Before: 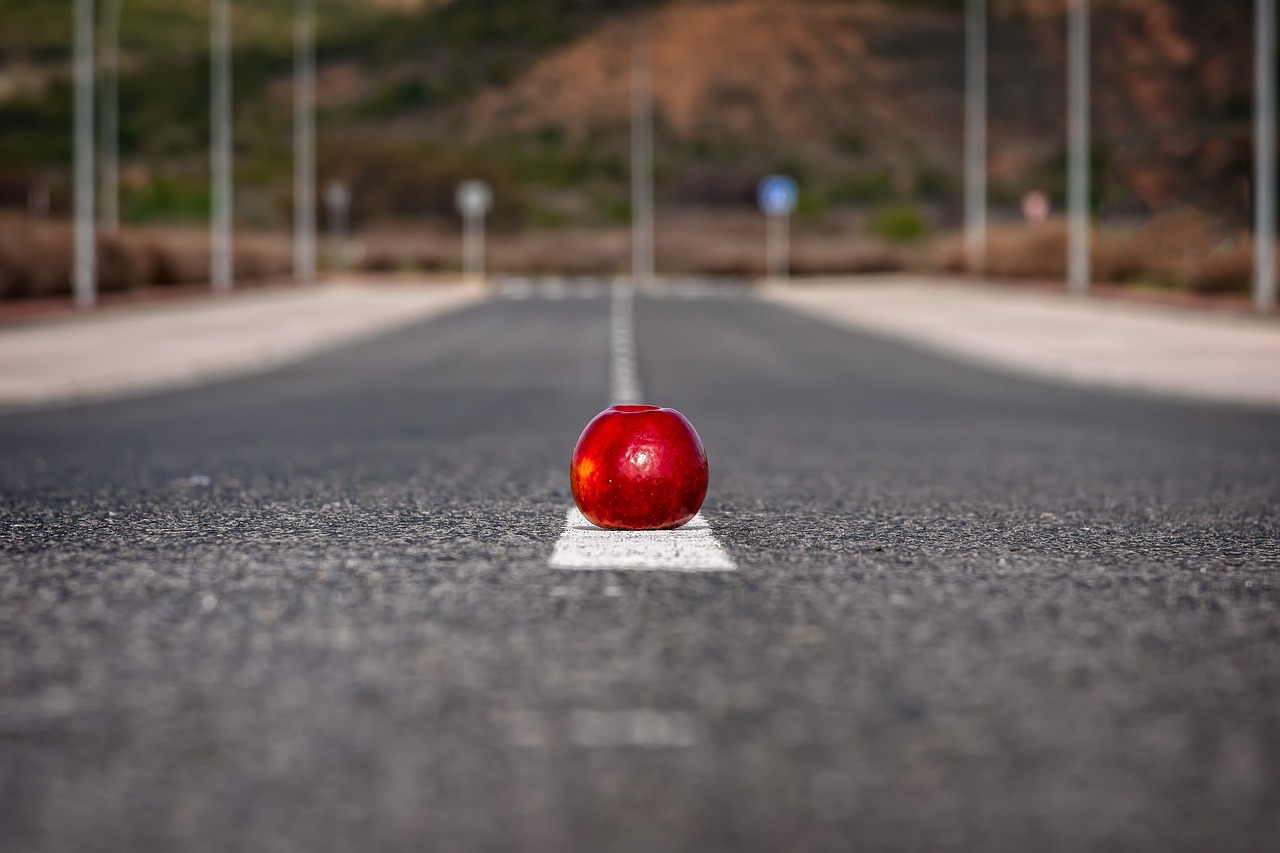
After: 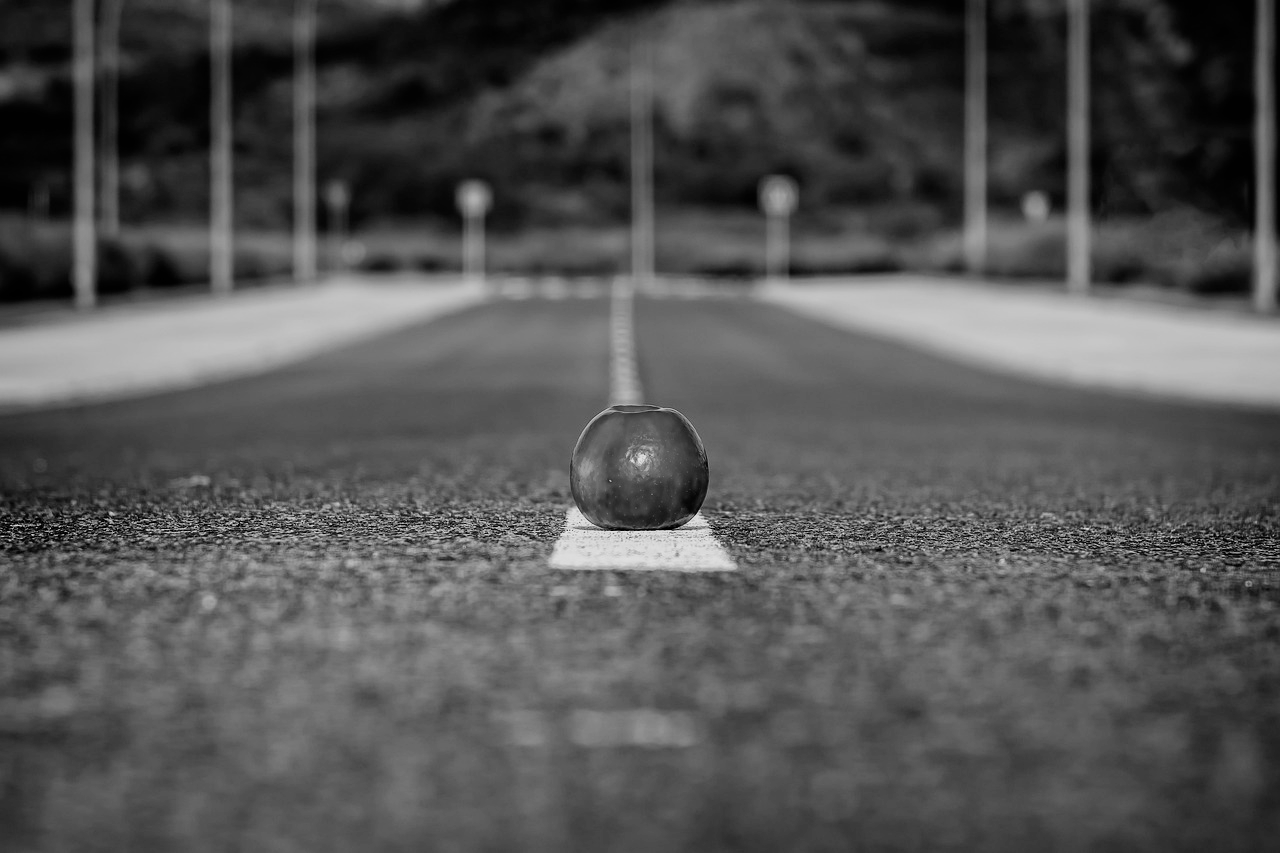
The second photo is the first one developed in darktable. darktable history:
white balance: red 1, blue 1
filmic rgb: black relative exposure -5 EV, hardness 2.88, contrast 1.3
monochrome: a 2.21, b -1.33, size 2.2
